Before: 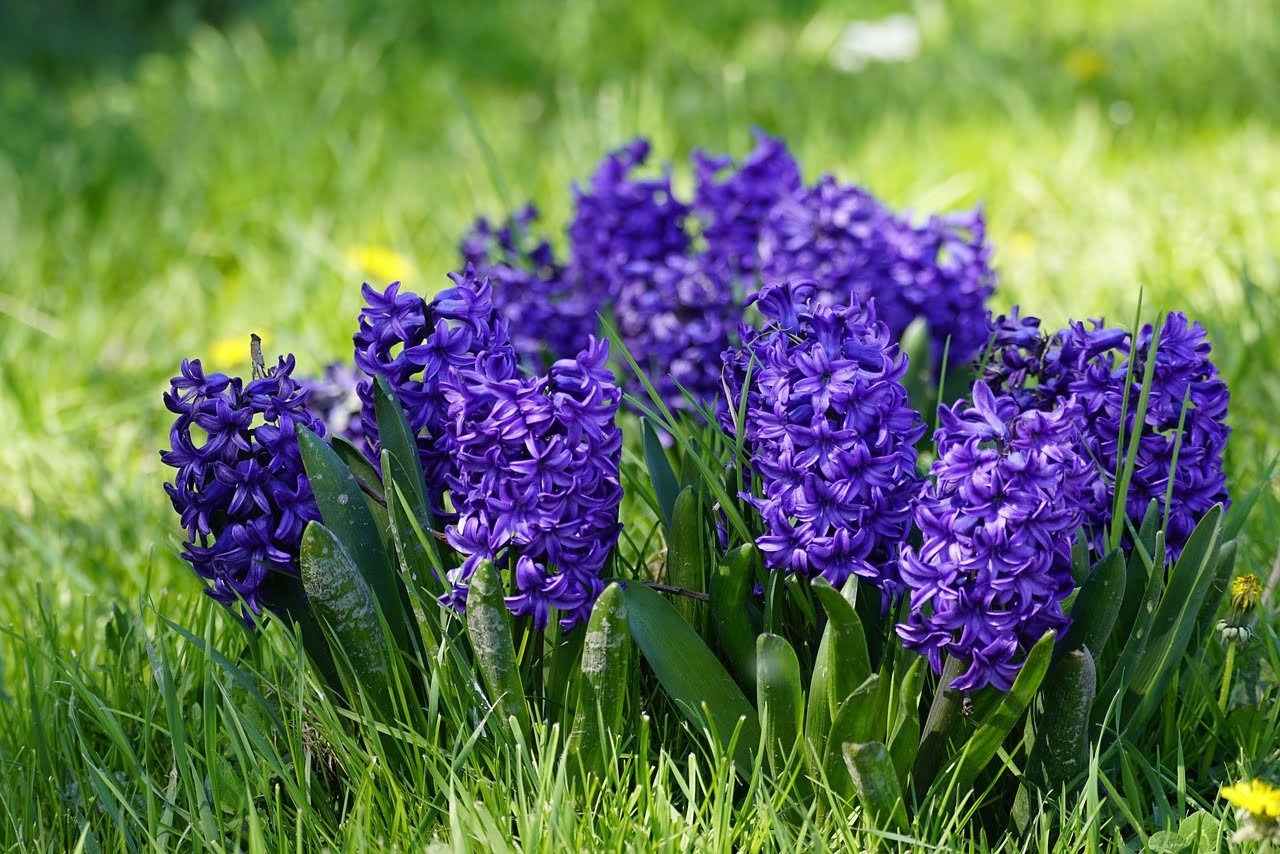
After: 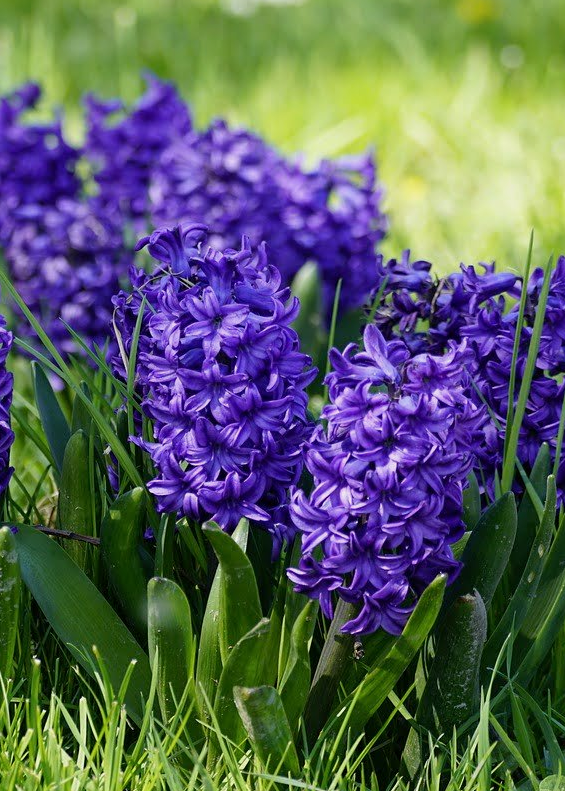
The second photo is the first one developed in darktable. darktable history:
exposure: black level correction 0.001, exposure -0.125 EV, compensate exposure bias true, compensate highlight preservation false
crop: left 47.628%, top 6.643%, right 7.874%
color correction: saturation 0.98
